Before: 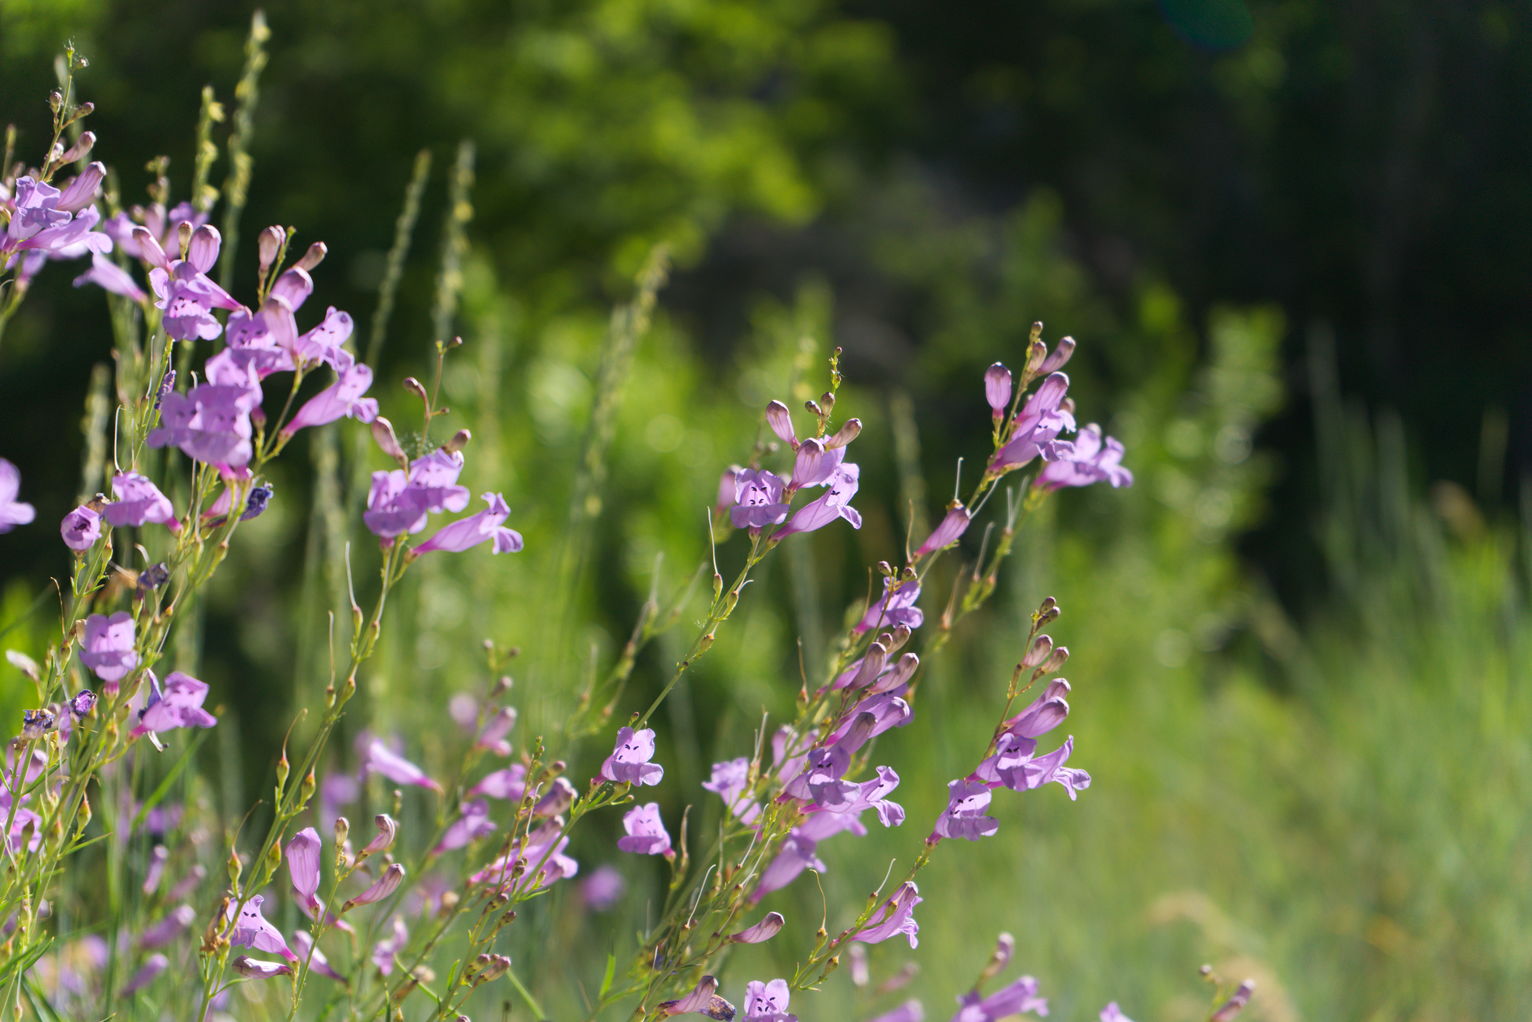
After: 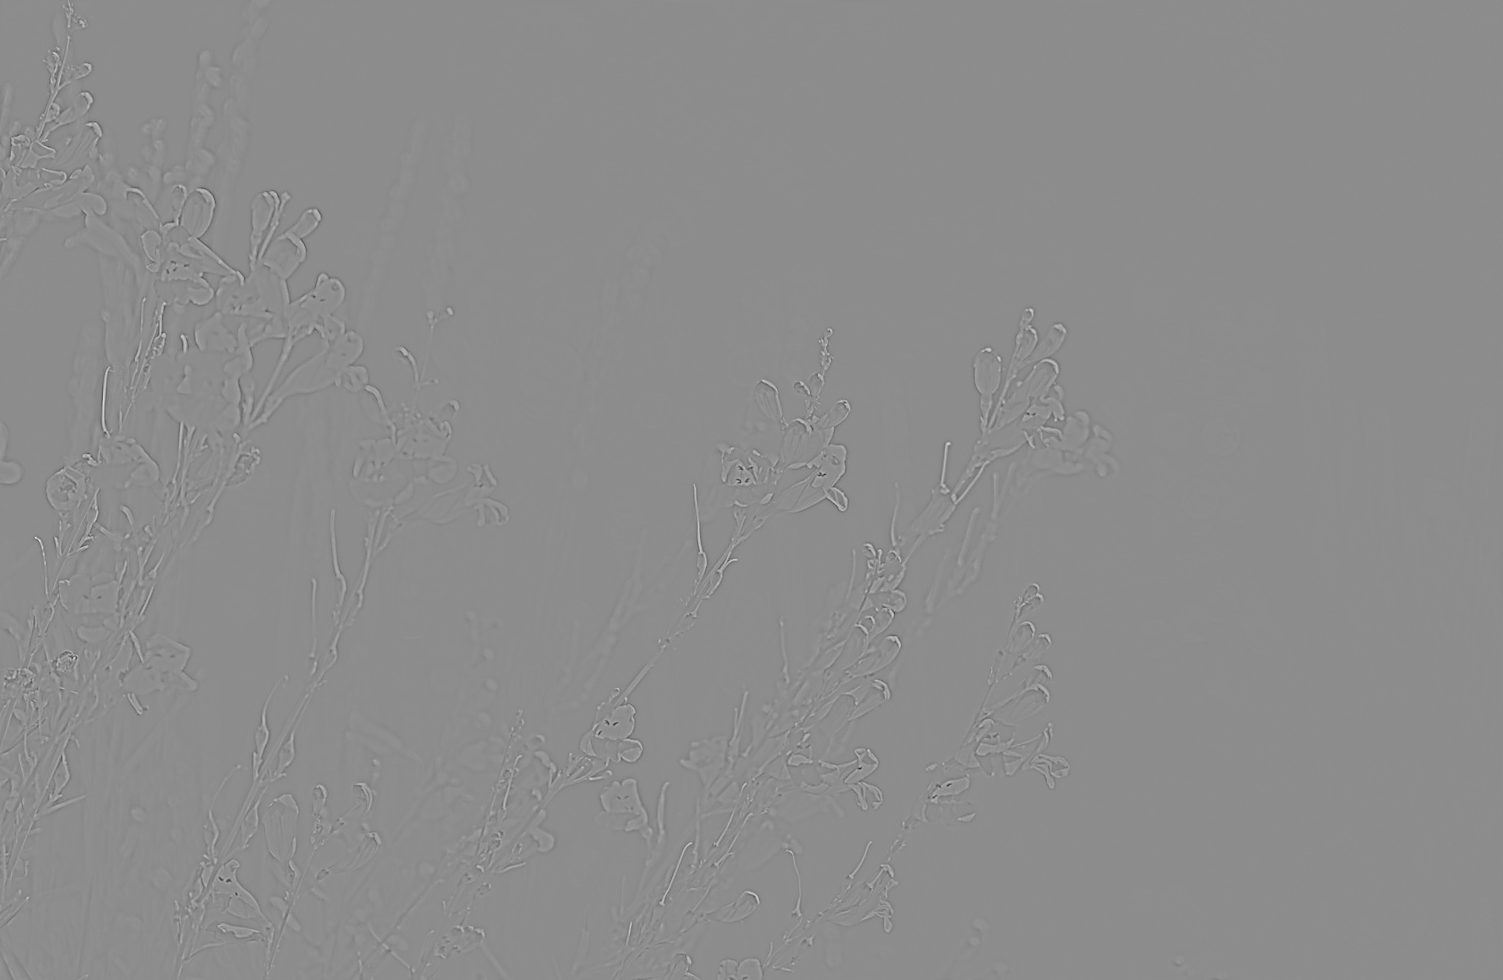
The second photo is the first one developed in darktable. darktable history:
sharpen: radius 1.4, amount 1.25, threshold 0.7
highpass: sharpness 5.84%, contrast boost 8.44%
levels: levels [0, 0.435, 0.917]
rotate and perspective: rotation 1.57°, crop left 0.018, crop right 0.982, crop top 0.039, crop bottom 0.961
